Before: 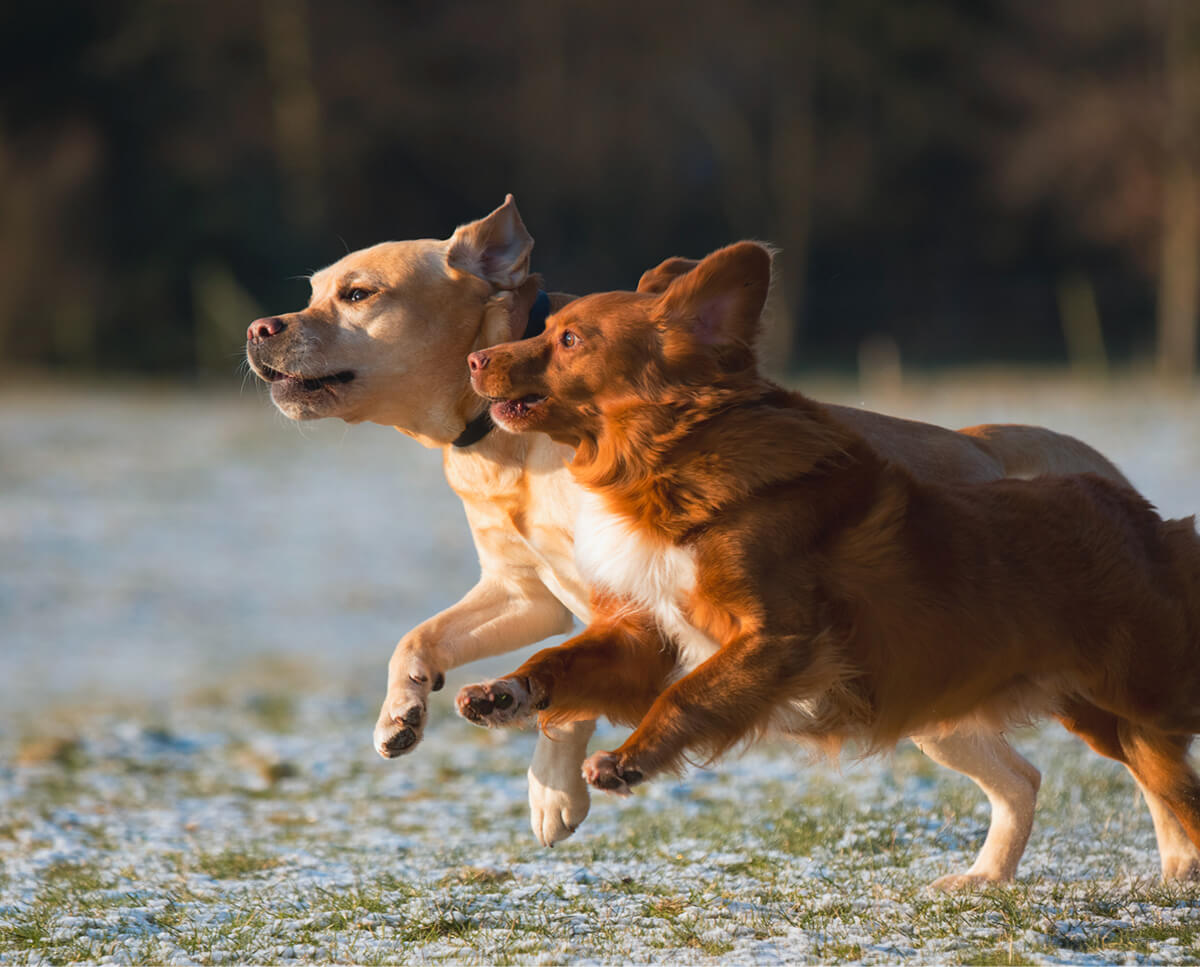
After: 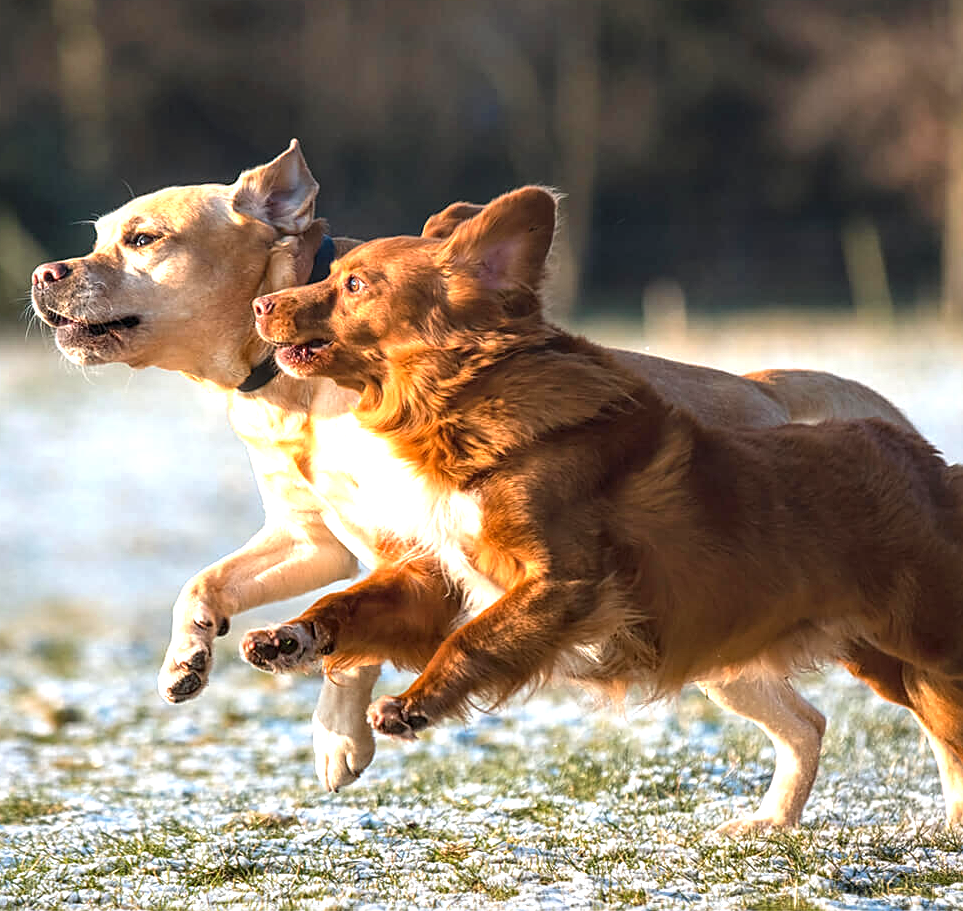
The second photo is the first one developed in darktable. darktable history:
sharpen: on, module defaults
exposure: black level correction 0, exposure 1.125 EV, compensate exposure bias true, compensate highlight preservation false
crop and rotate: left 17.959%, top 5.771%, right 1.742%
local contrast: detail 150%
graduated density: rotation -180°, offset 27.42
